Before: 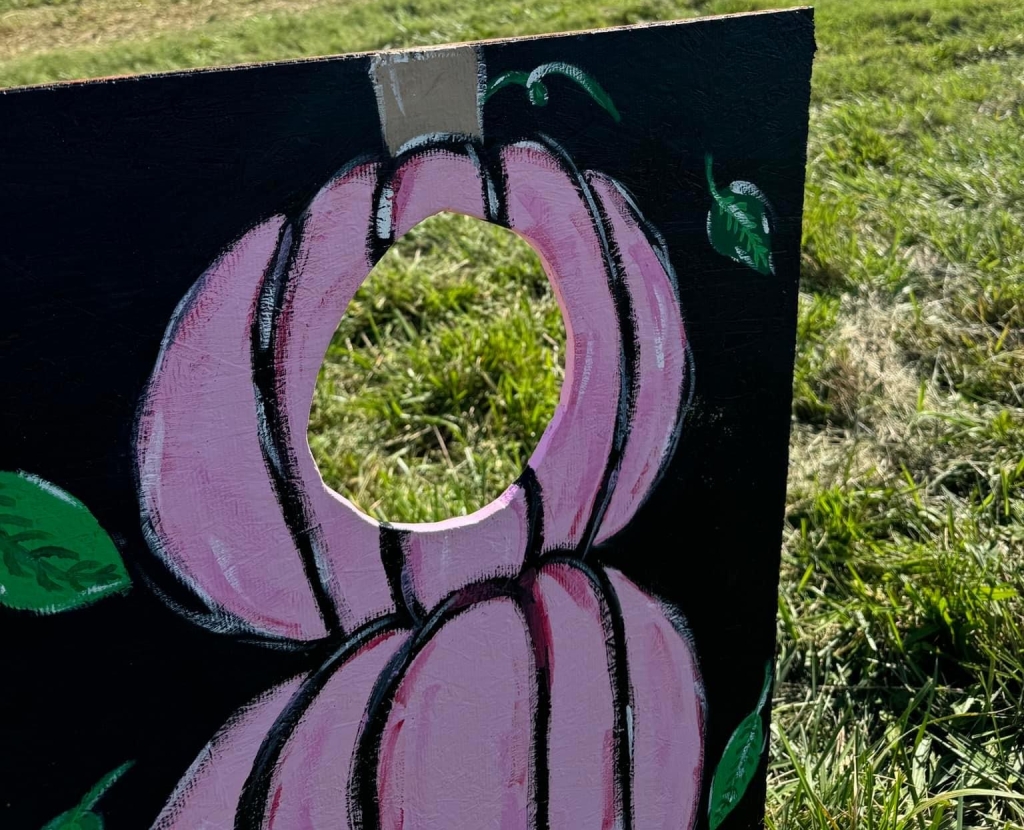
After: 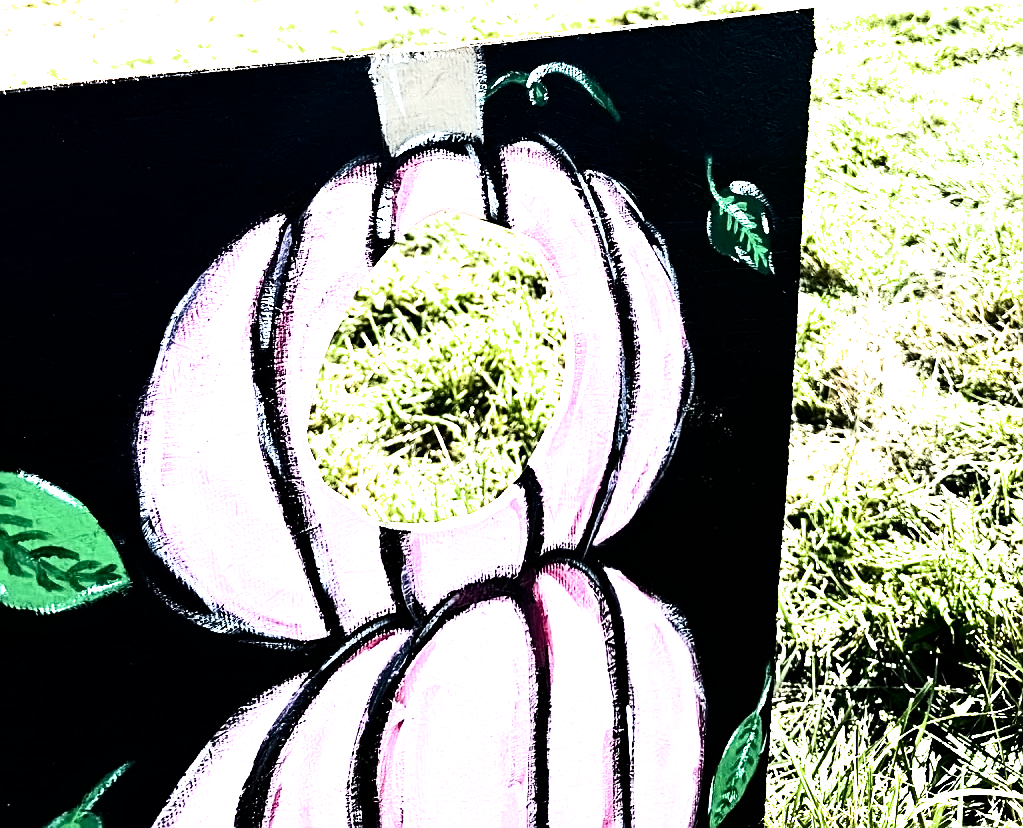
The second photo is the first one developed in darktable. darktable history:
crop: top 0.05%, bottom 0.098%
contrast equalizer: y [[0.5 ×6], [0.5 ×6], [0.5 ×6], [0 ×6], [0, 0.039, 0.251, 0.29, 0.293, 0.292]]
filmic rgb: black relative exposure -9.08 EV, white relative exposure 2.3 EV, hardness 7.49
contrast brightness saturation: contrast 0.28
tone equalizer: -8 EV -0.75 EV, -7 EV -0.7 EV, -6 EV -0.6 EV, -5 EV -0.4 EV, -3 EV 0.4 EV, -2 EV 0.6 EV, -1 EV 0.7 EV, +0 EV 0.75 EV, edges refinement/feathering 500, mask exposure compensation -1.57 EV, preserve details no
sharpen: on, module defaults
exposure: black level correction 0, exposure 1.7 EV, compensate exposure bias true, compensate highlight preservation false
